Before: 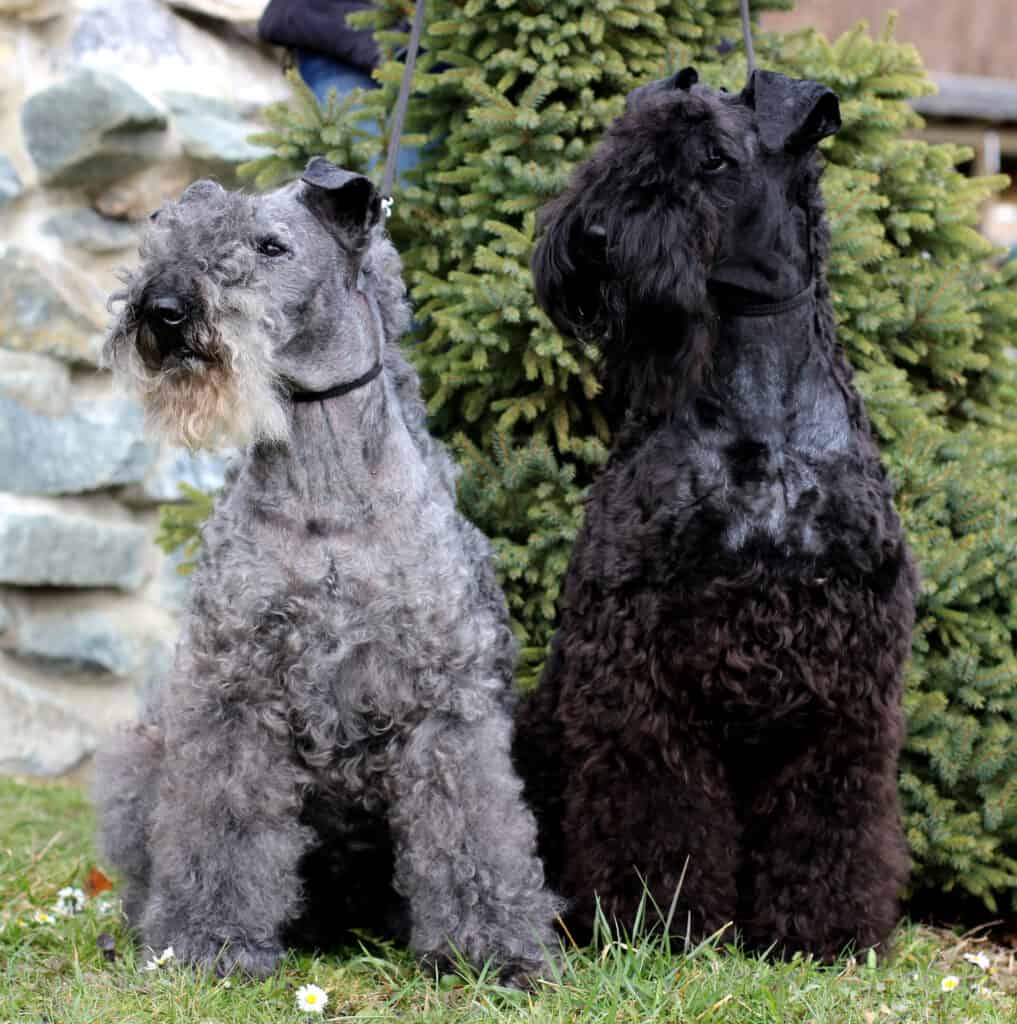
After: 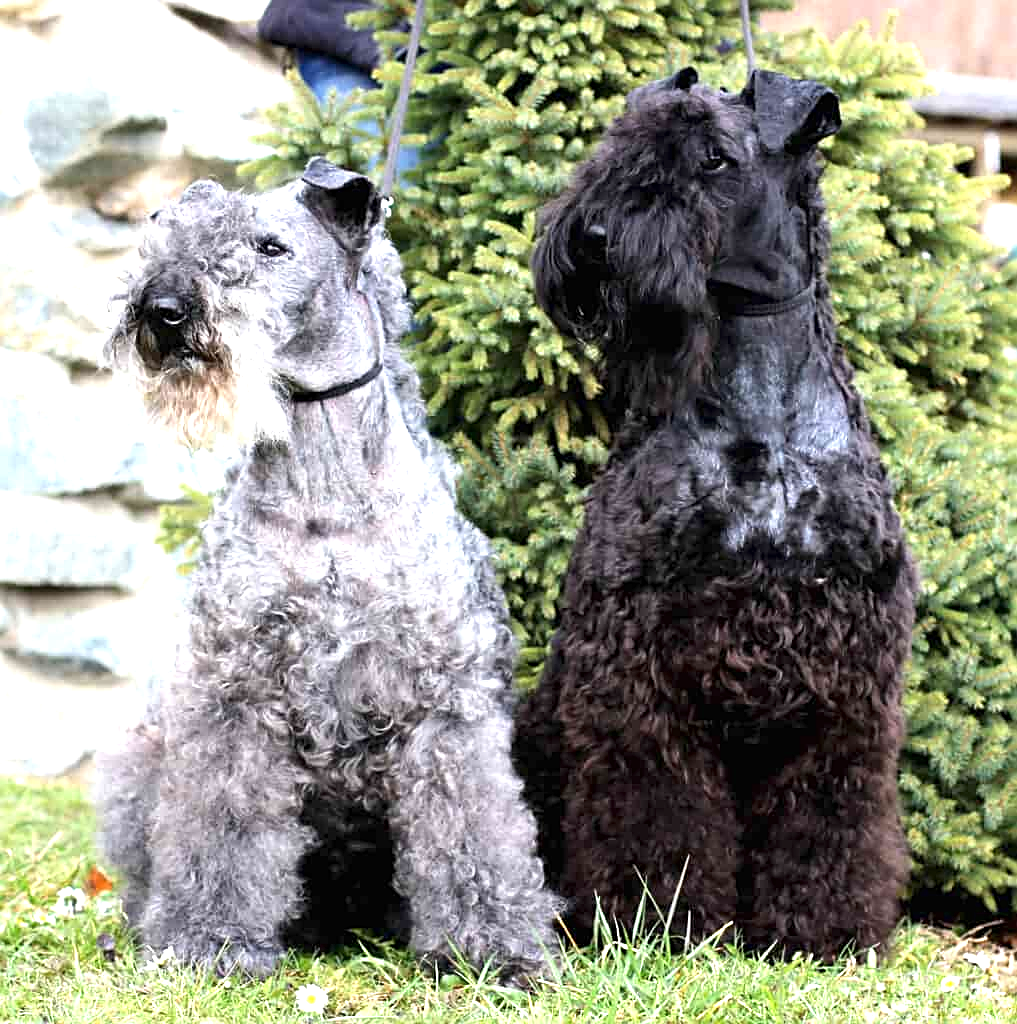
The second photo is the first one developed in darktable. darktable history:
exposure: black level correction 0, exposure 1.199 EV, compensate highlight preservation false
sharpen: on, module defaults
